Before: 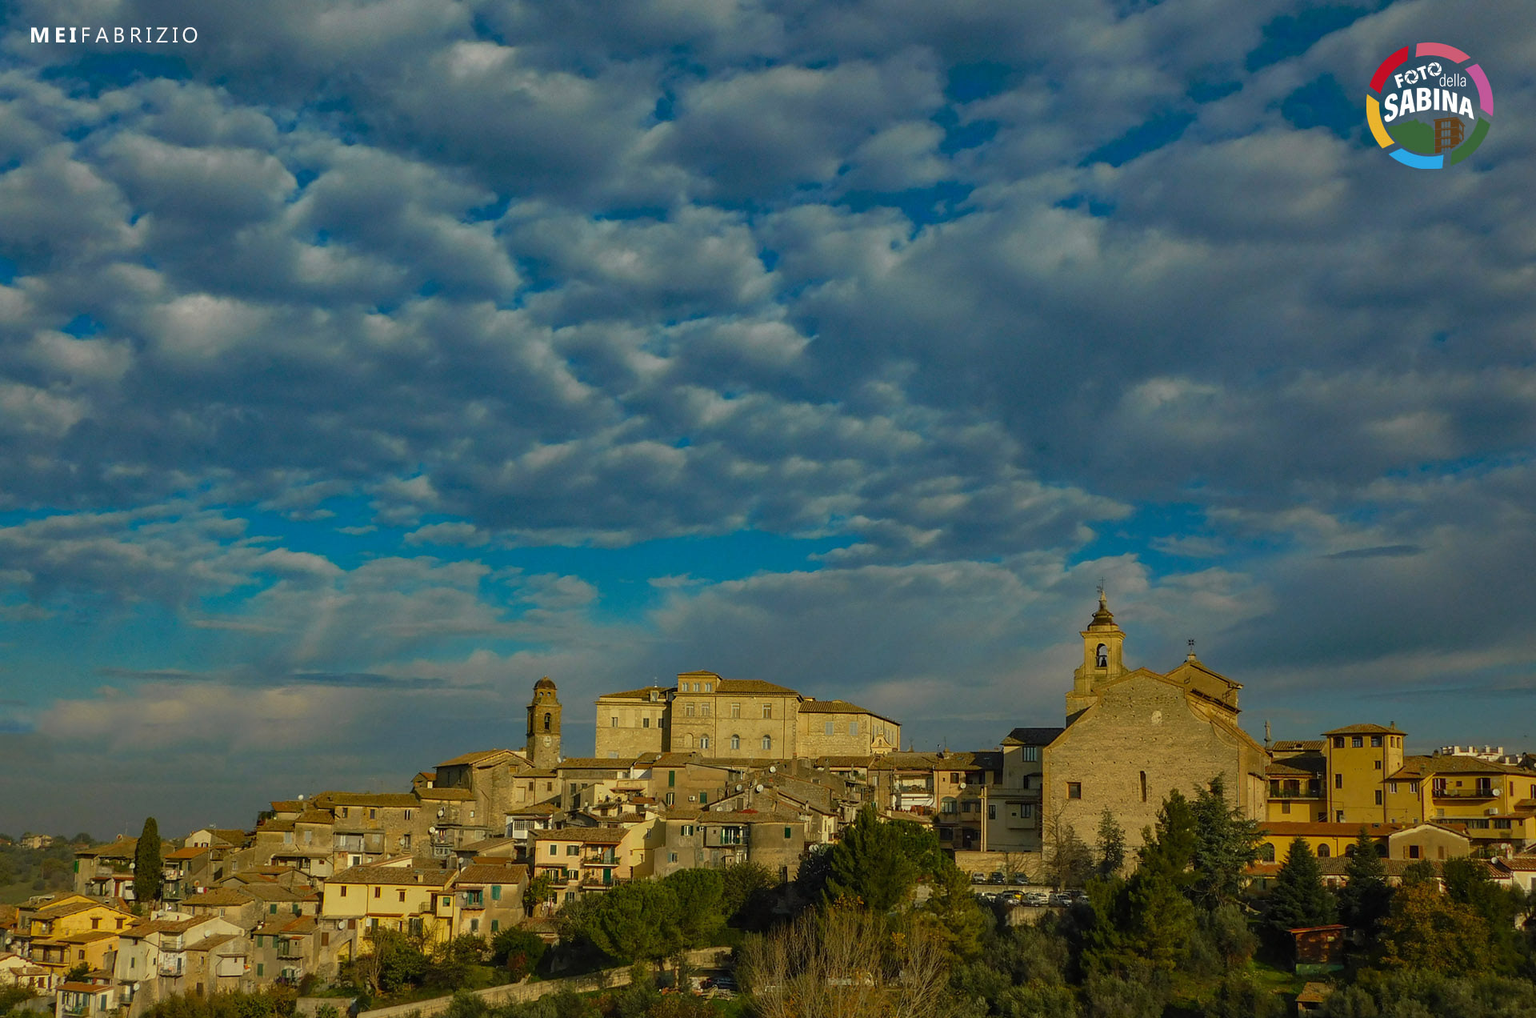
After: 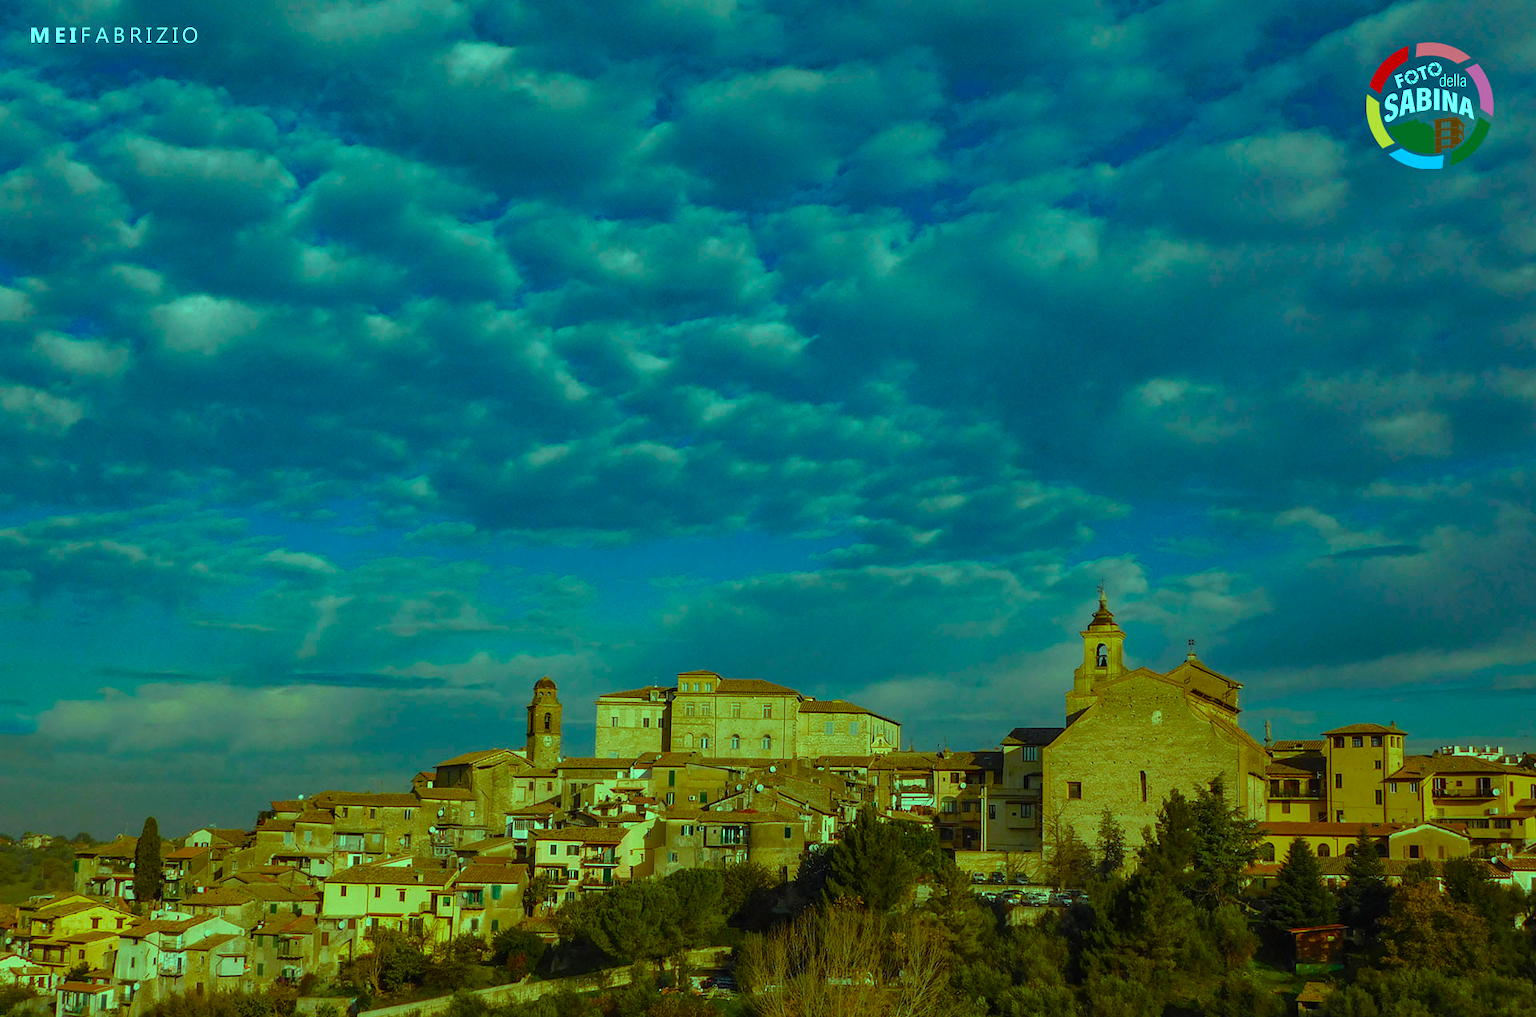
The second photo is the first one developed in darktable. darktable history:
color balance rgb: highlights gain › luminance 19.904%, highlights gain › chroma 13.05%, highlights gain › hue 173.71°, perceptual saturation grading › global saturation 19.8%, perceptual saturation grading › highlights -25.781%, perceptual saturation grading › shadows 49.582%
